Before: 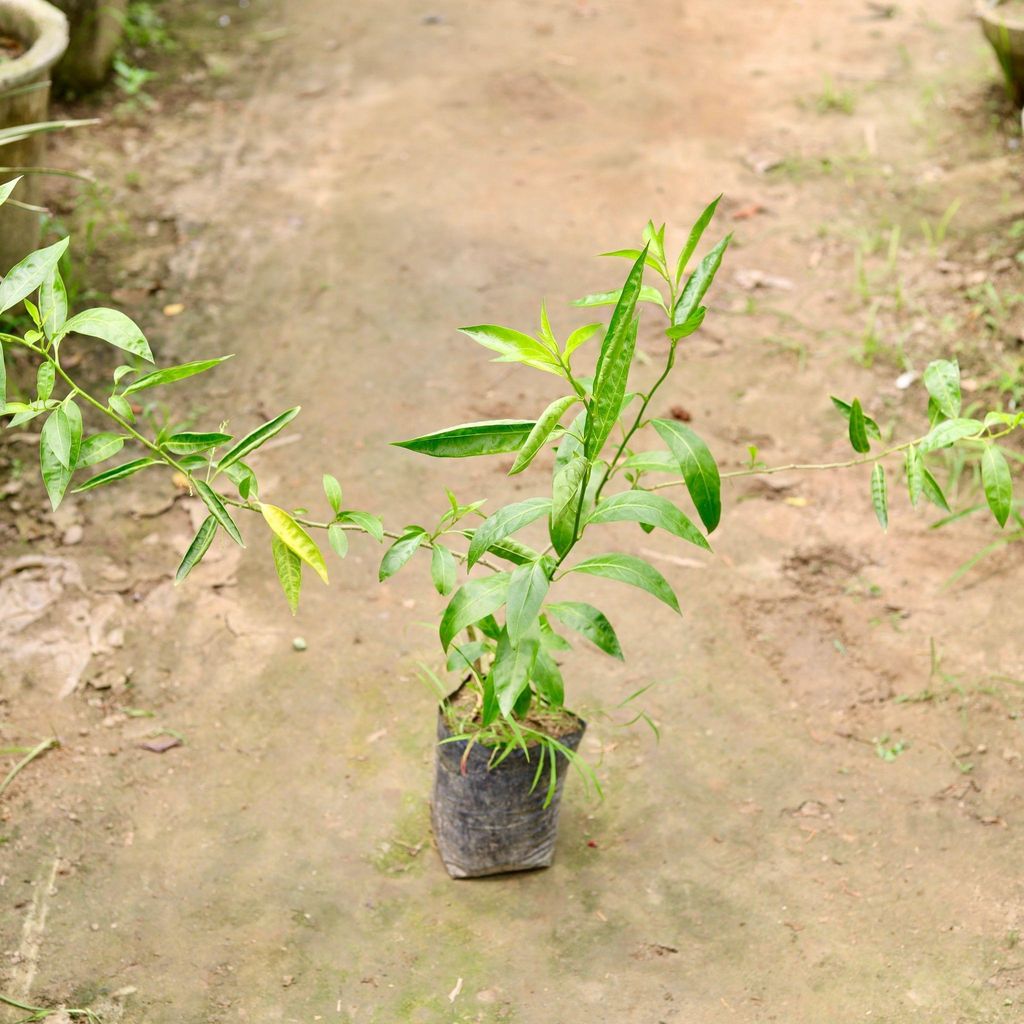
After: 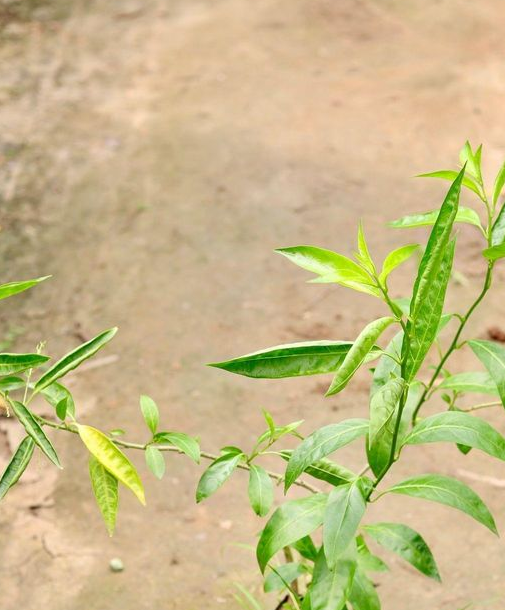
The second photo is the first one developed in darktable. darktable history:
crop: left 17.9%, top 7.754%, right 32.69%, bottom 32.587%
